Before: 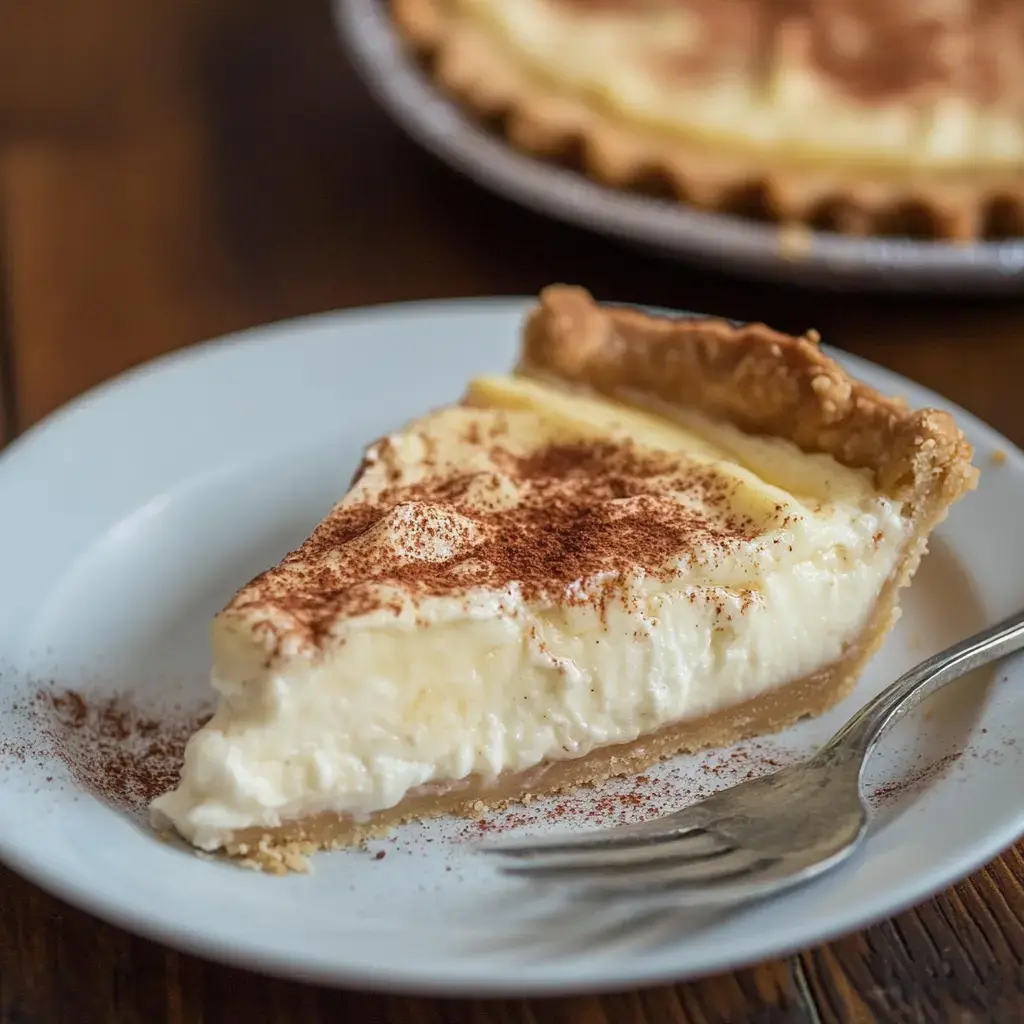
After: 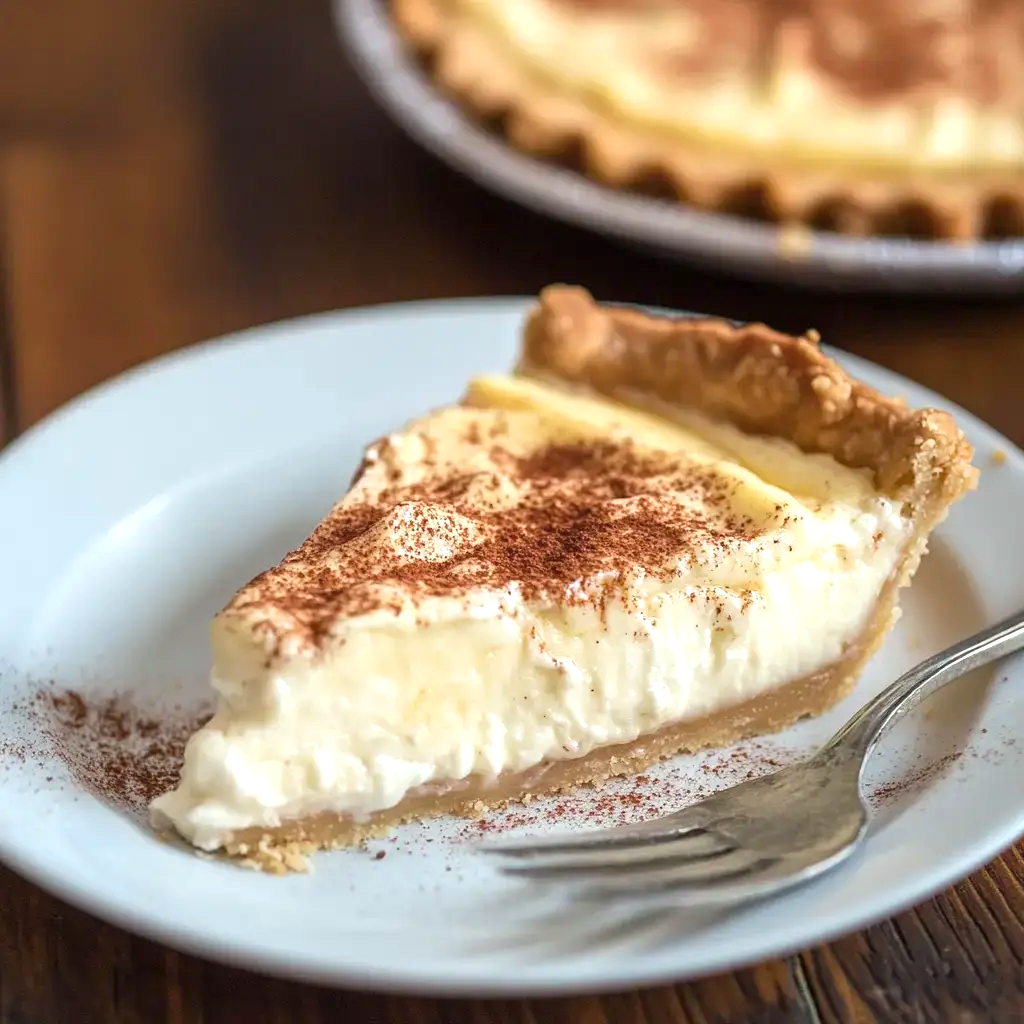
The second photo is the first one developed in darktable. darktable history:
exposure: exposure 0.6 EV, compensate highlight preservation false
base curve: exposure shift 0, preserve colors none
color balance rgb: global vibrance 6.81%, saturation formula JzAzBz (2021)
